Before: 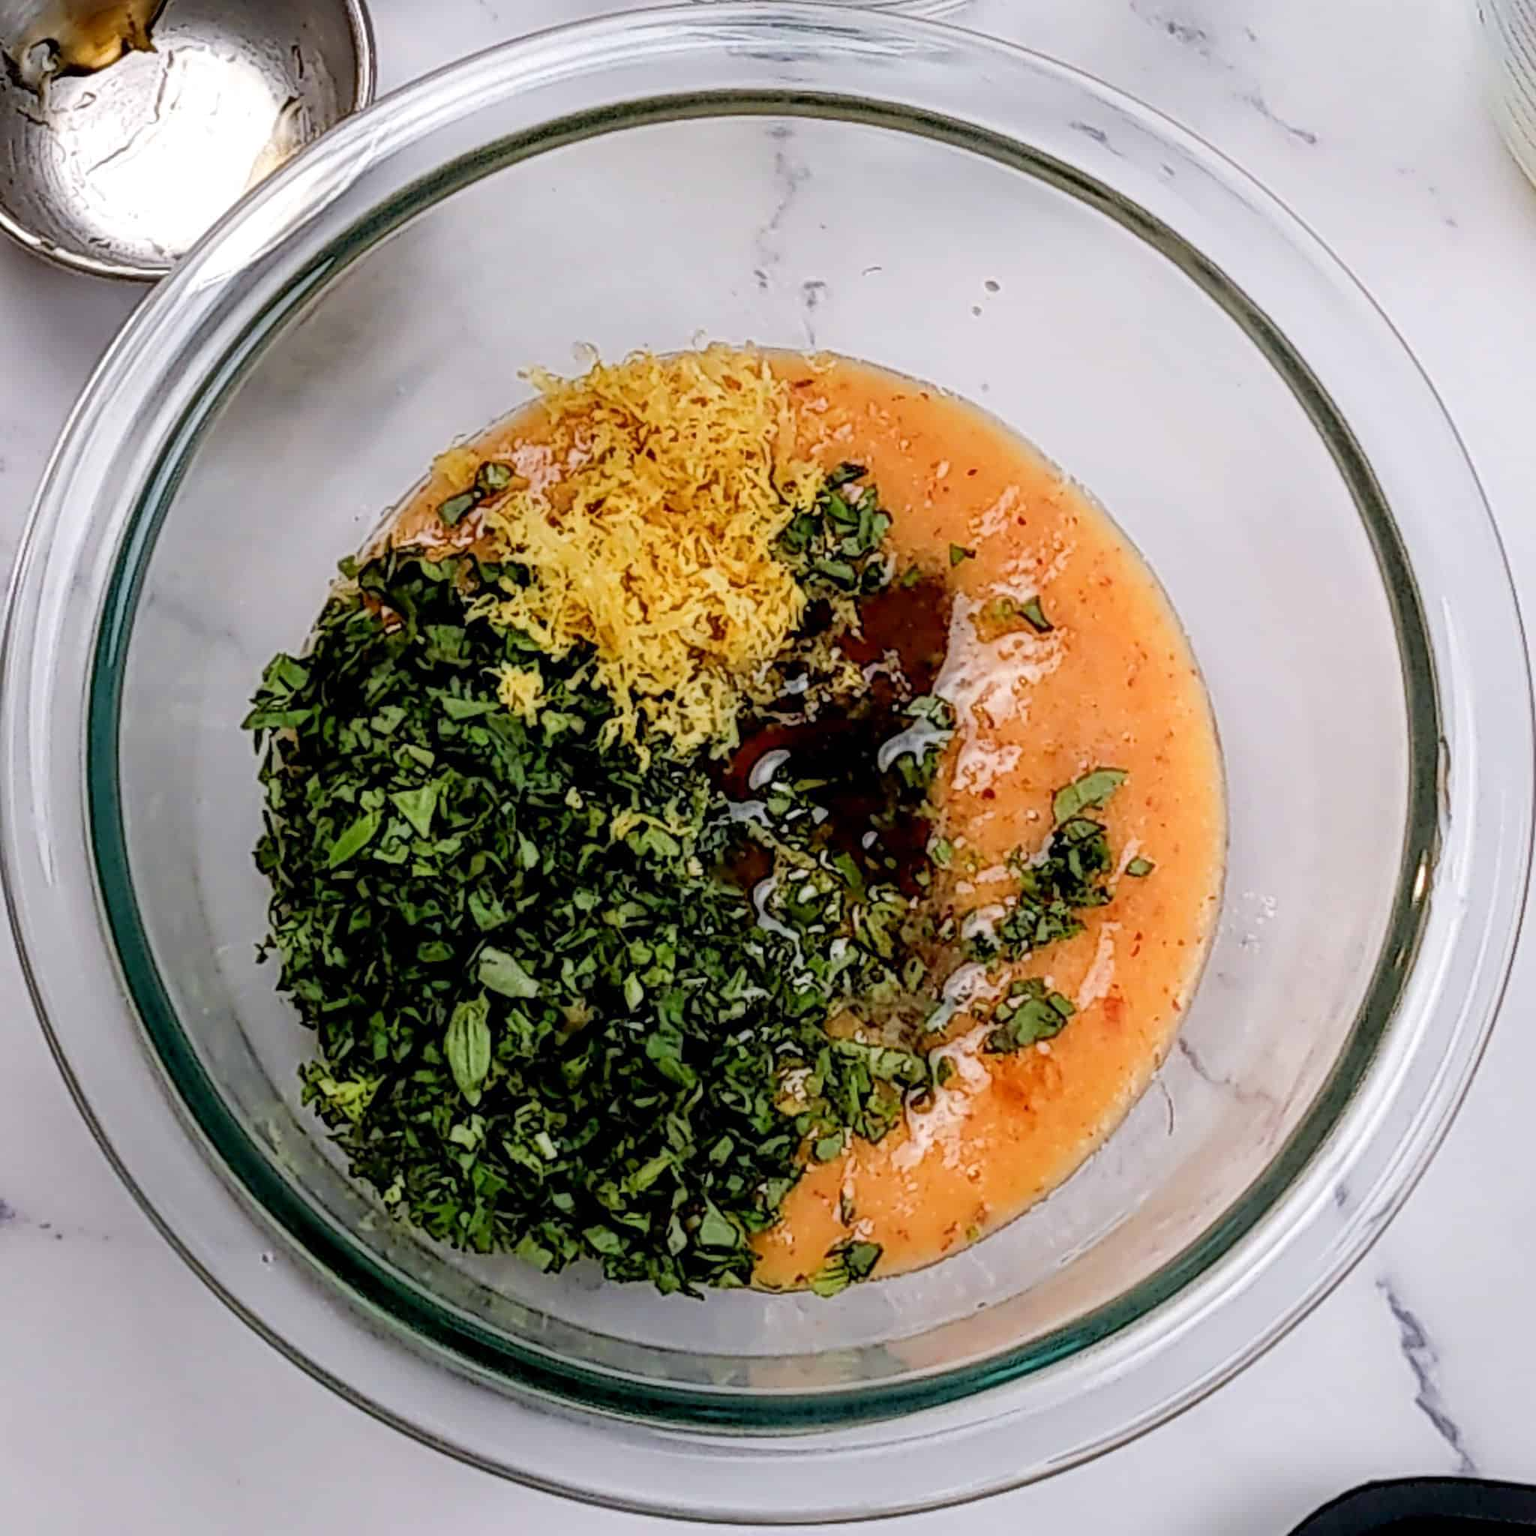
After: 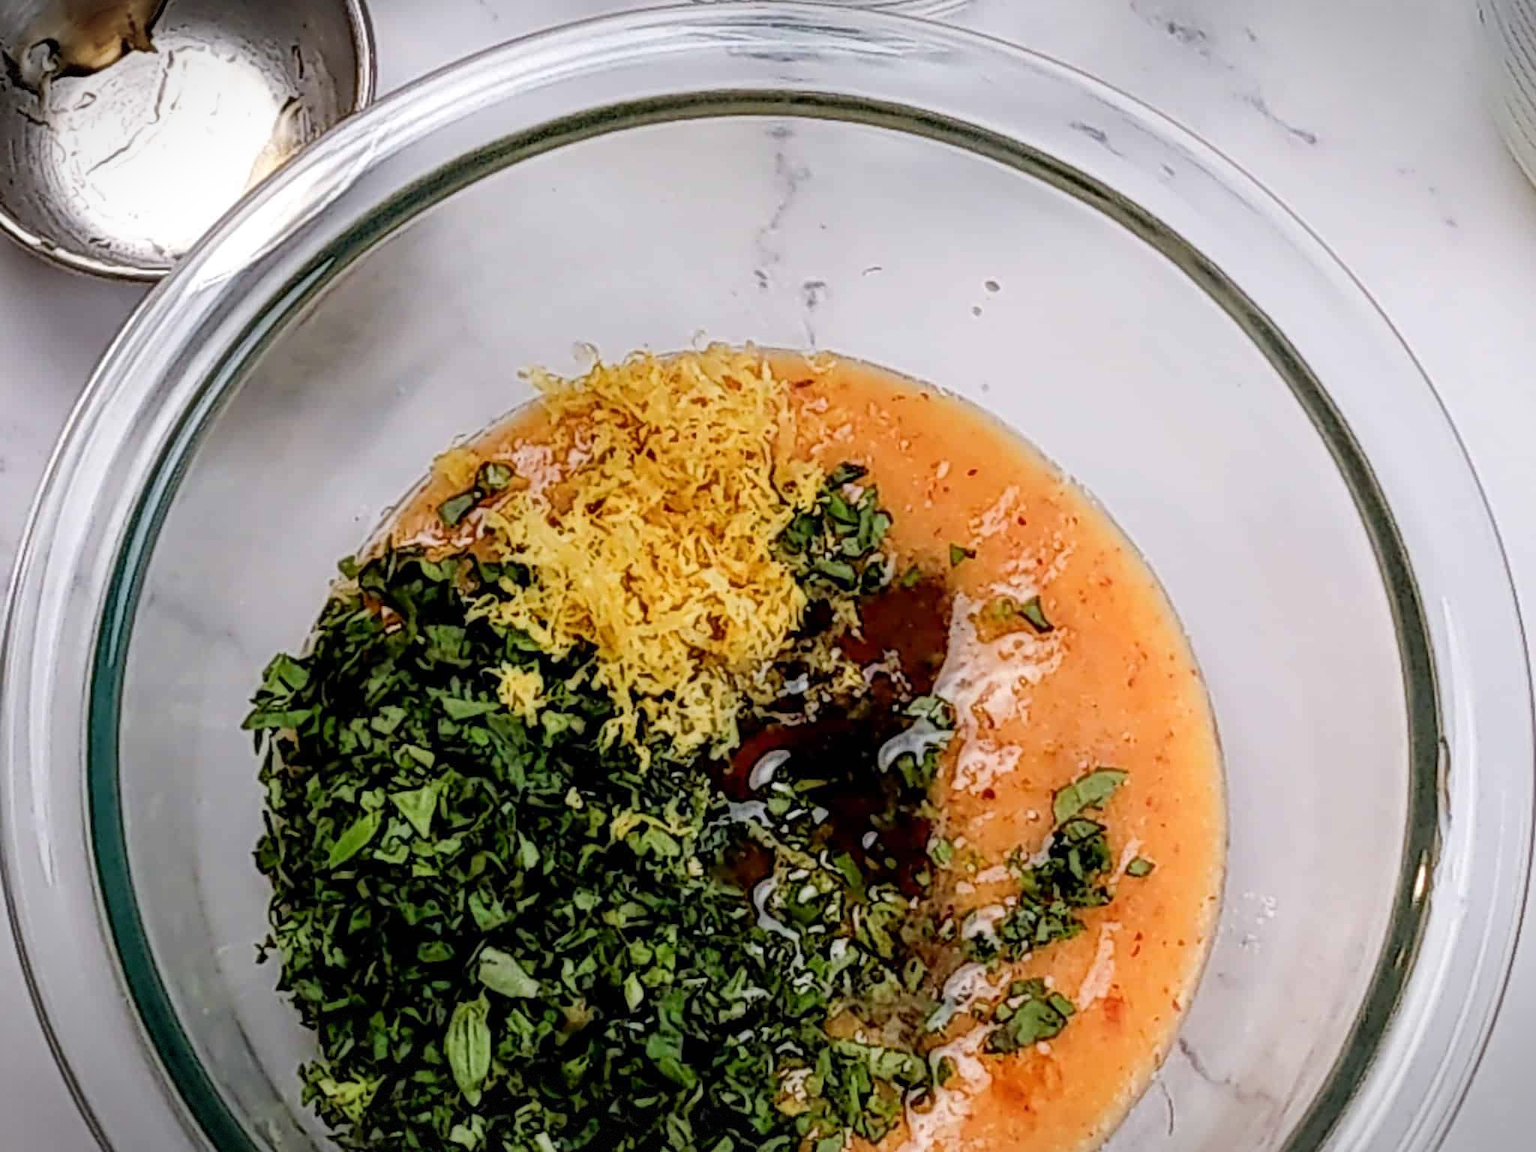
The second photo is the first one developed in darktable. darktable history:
vignetting: fall-off start 100%, brightness -0.406, saturation -0.3, width/height ratio 1.324, dithering 8-bit output, unbound false
crop: bottom 24.967%
